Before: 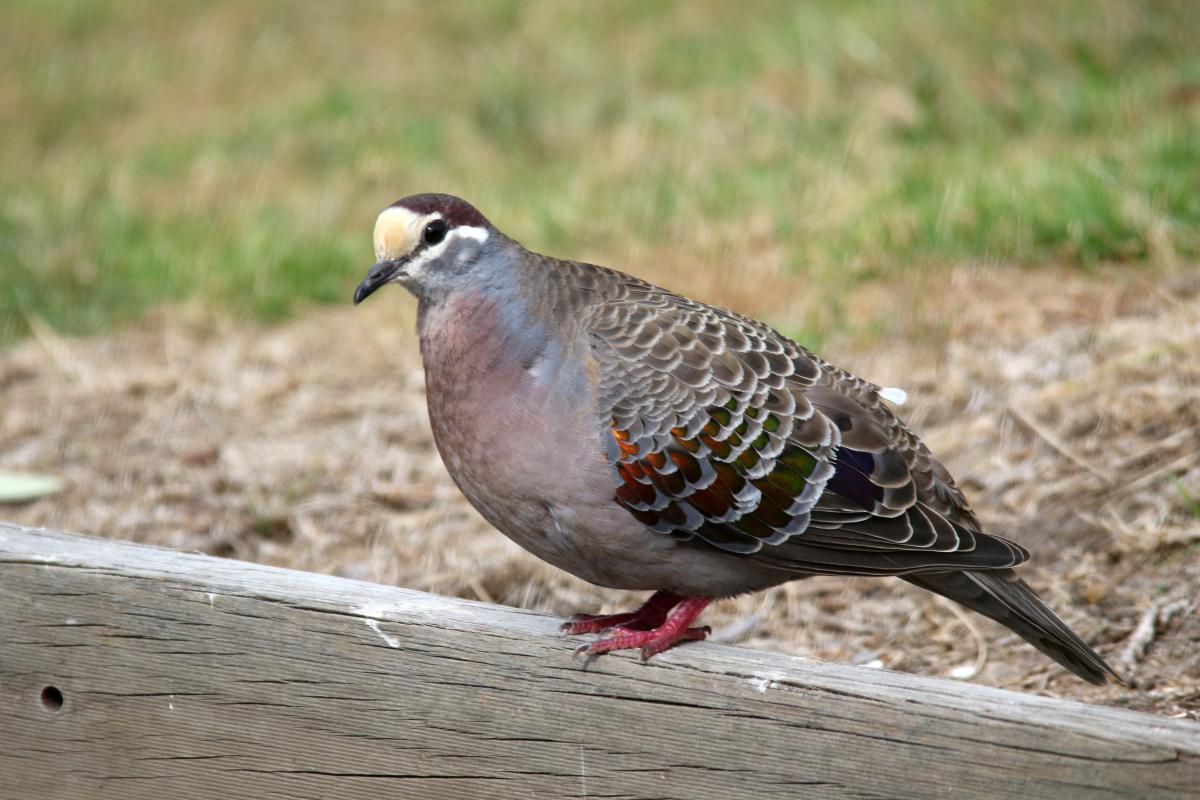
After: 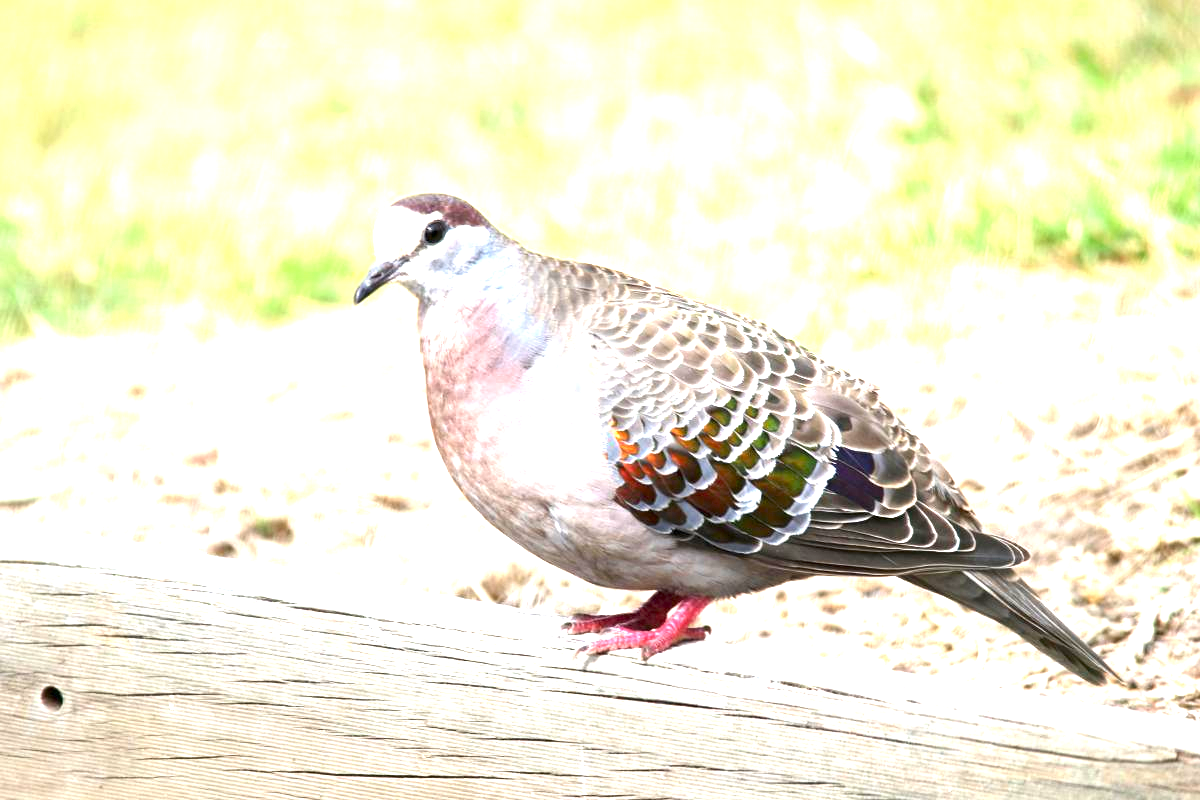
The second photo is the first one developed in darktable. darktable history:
exposure: exposure 2.191 EV, compensate highlight preservation false
